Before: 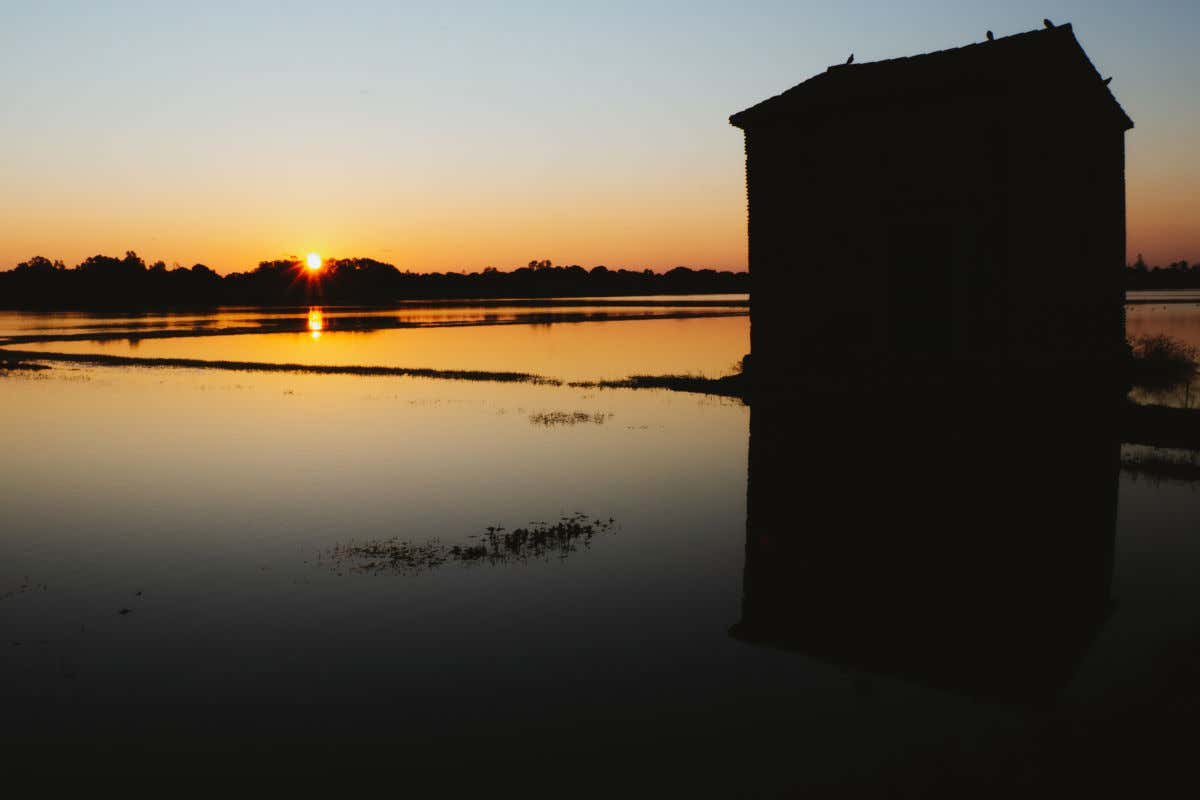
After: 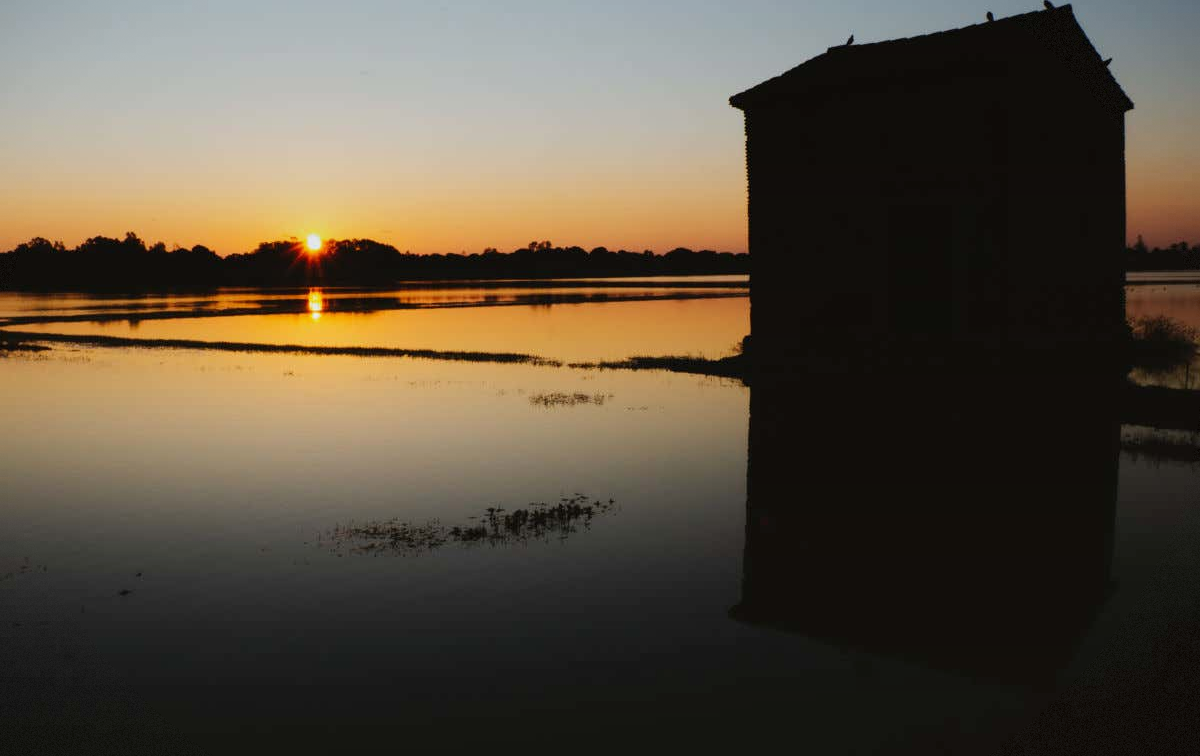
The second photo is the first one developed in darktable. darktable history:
crop and rotate: top 2.479%, bottom 3.018%
graduated density: on, module defaults
exposure: exposure 0.2 EV, compensate highlight preservation false
vignetting: fall-off start 100%, fall-off radius 71%, brightness -0.434, saturation -0.2, width/height ratio 1.178, dithering 8-bit output, unbound false
